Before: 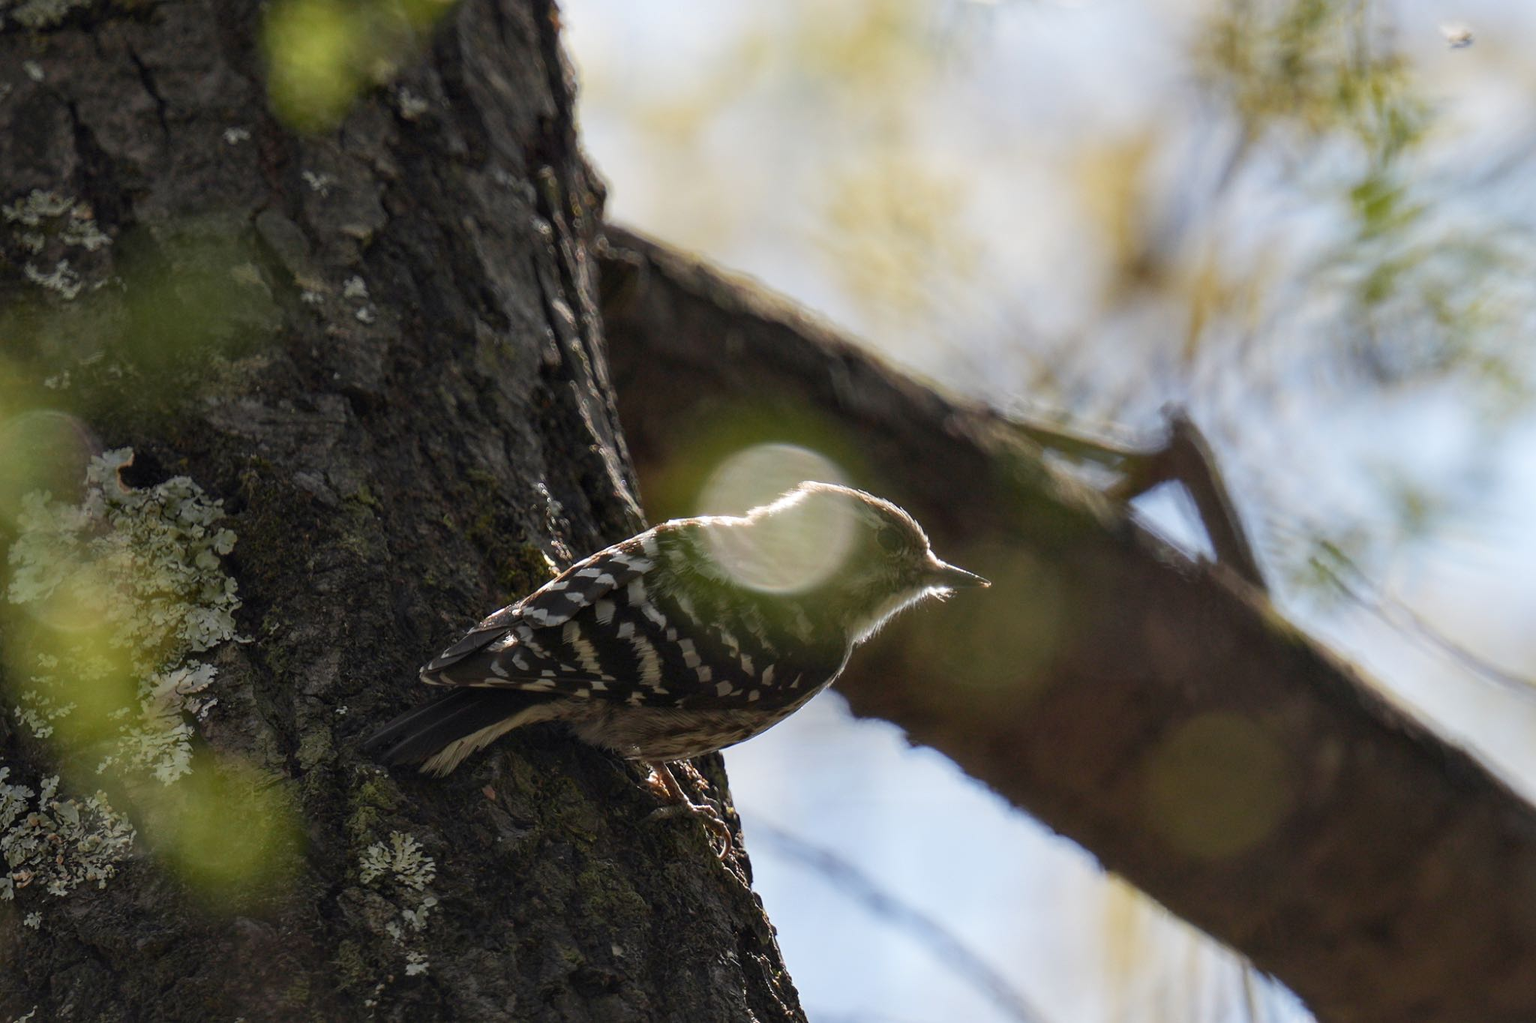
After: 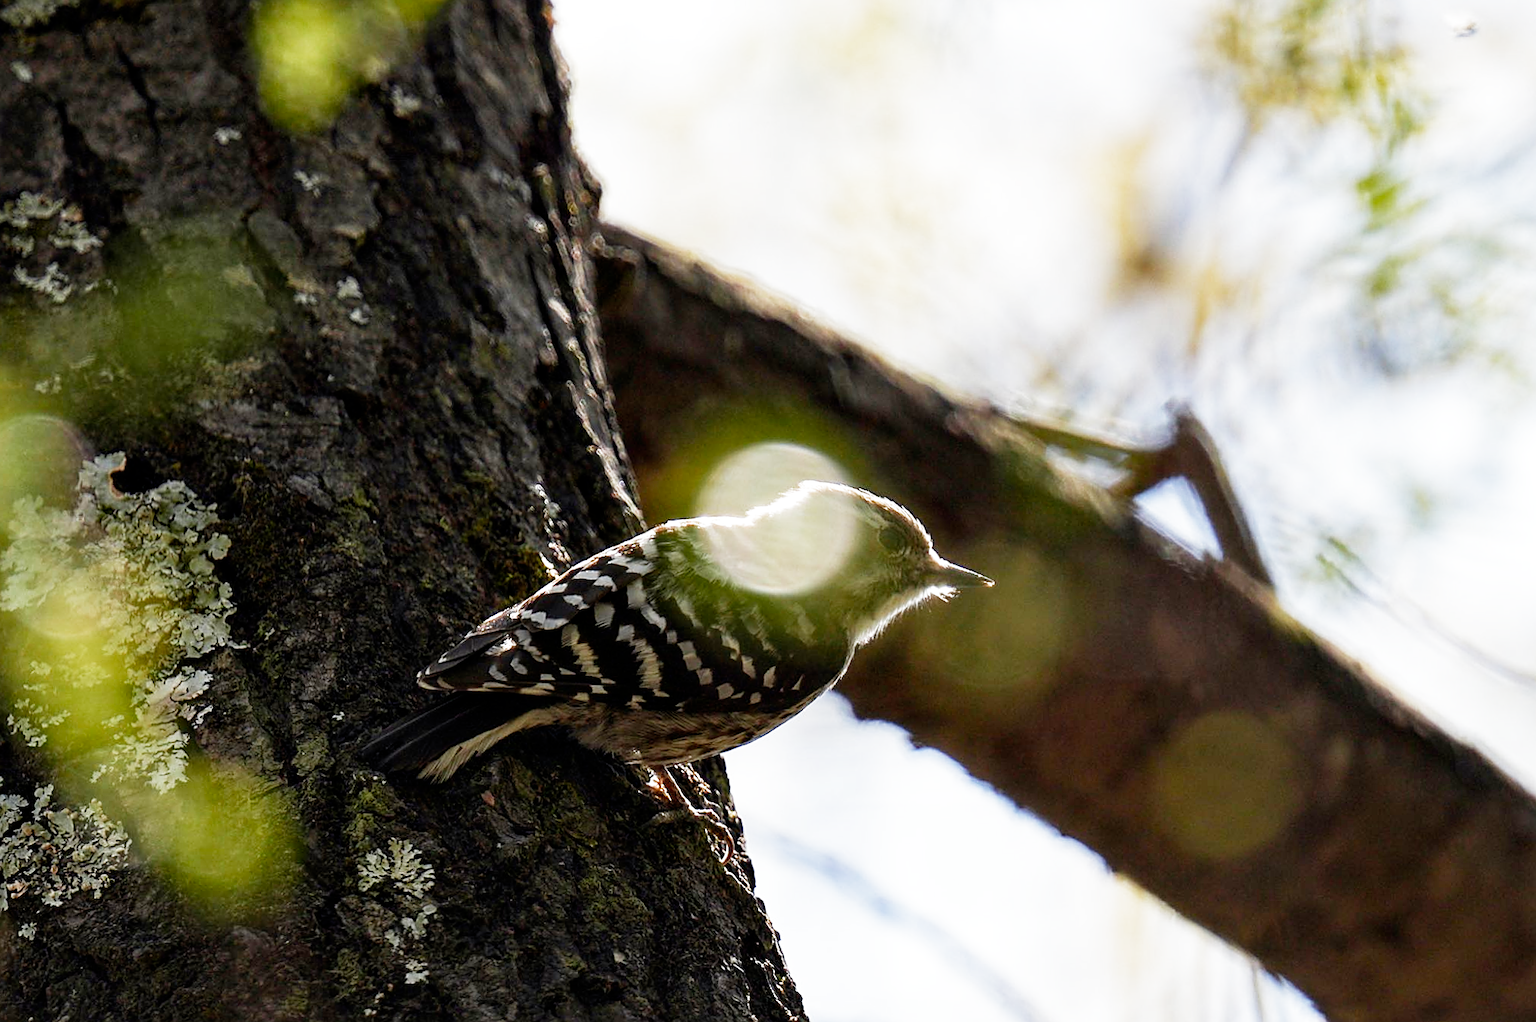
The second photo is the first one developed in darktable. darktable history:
sharpen: on, module defaults
vignetting: fall-off start 116.67%, fall-off radius 59.26%, brightness -0.31, saturation -0.056
filmic rgb: middle gray luminance 10%, black relative exposure -8.61 EV, white relative exposure 3.3 EV, threshold 6 EV, target black luminance 0%, hardness 5.2, latitude 44.69%, contrast 1.302, highlights saturation mix 5%, shadows ↔ highlights balance 24.64%, add noise in highlights 0, preserve chrominance no, color science v3 (2019), use custom middle-gray values true, iterations of high-quality reconstruction 0, contrast in highlights soft, enable highlight reconstruction true
rotate and perspective: rotation -0.45°, automatic cropping original format, crop left 0.008, crop right 0.992, crop top 0.012, crop bottom 0.988
